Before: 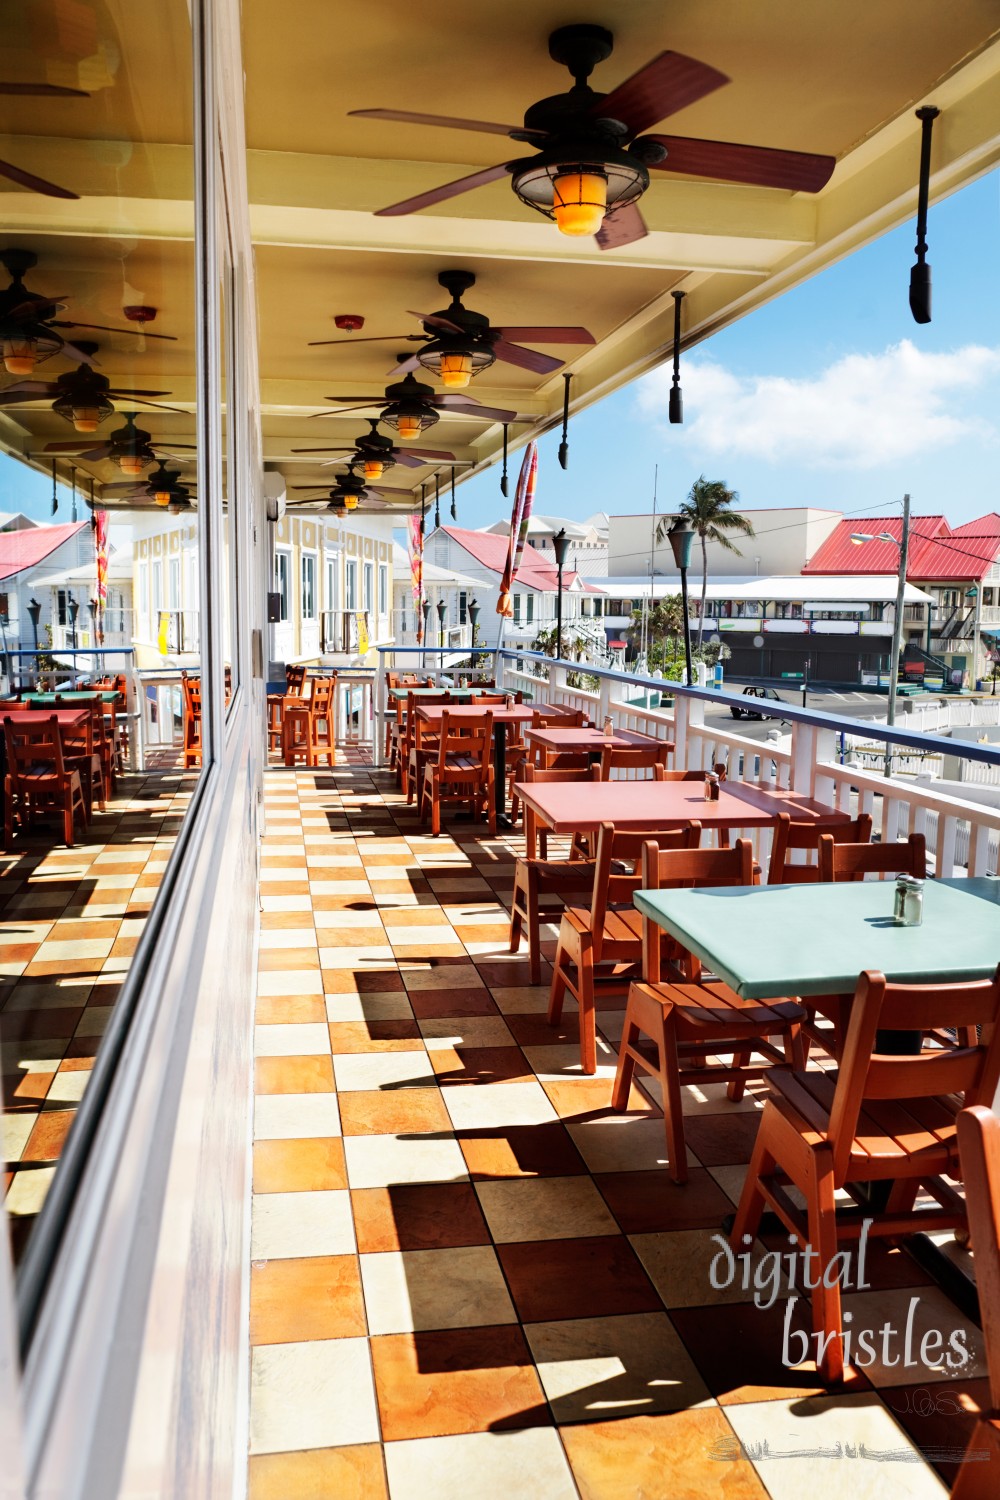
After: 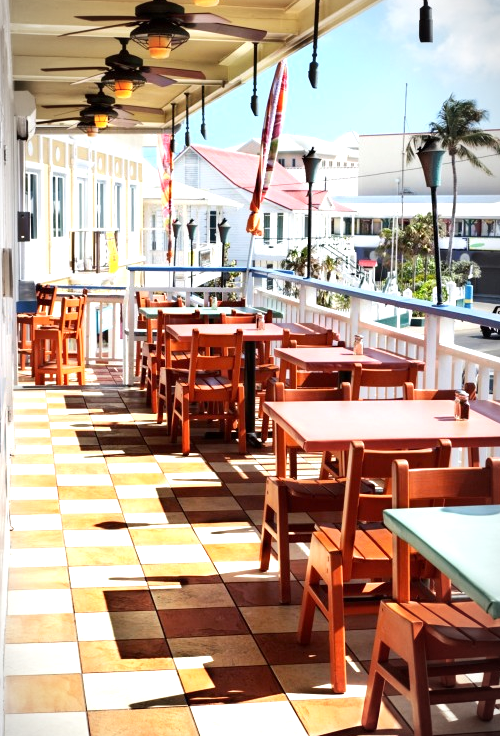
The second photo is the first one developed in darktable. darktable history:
vignetting: fall-off start 86.91%, automatic ratio true
exposure: exposure 0.66 EV, compensate highlight preservation false
crop: left 25.064%, top 25.414%, right 24.904%, bottom 25.489%
